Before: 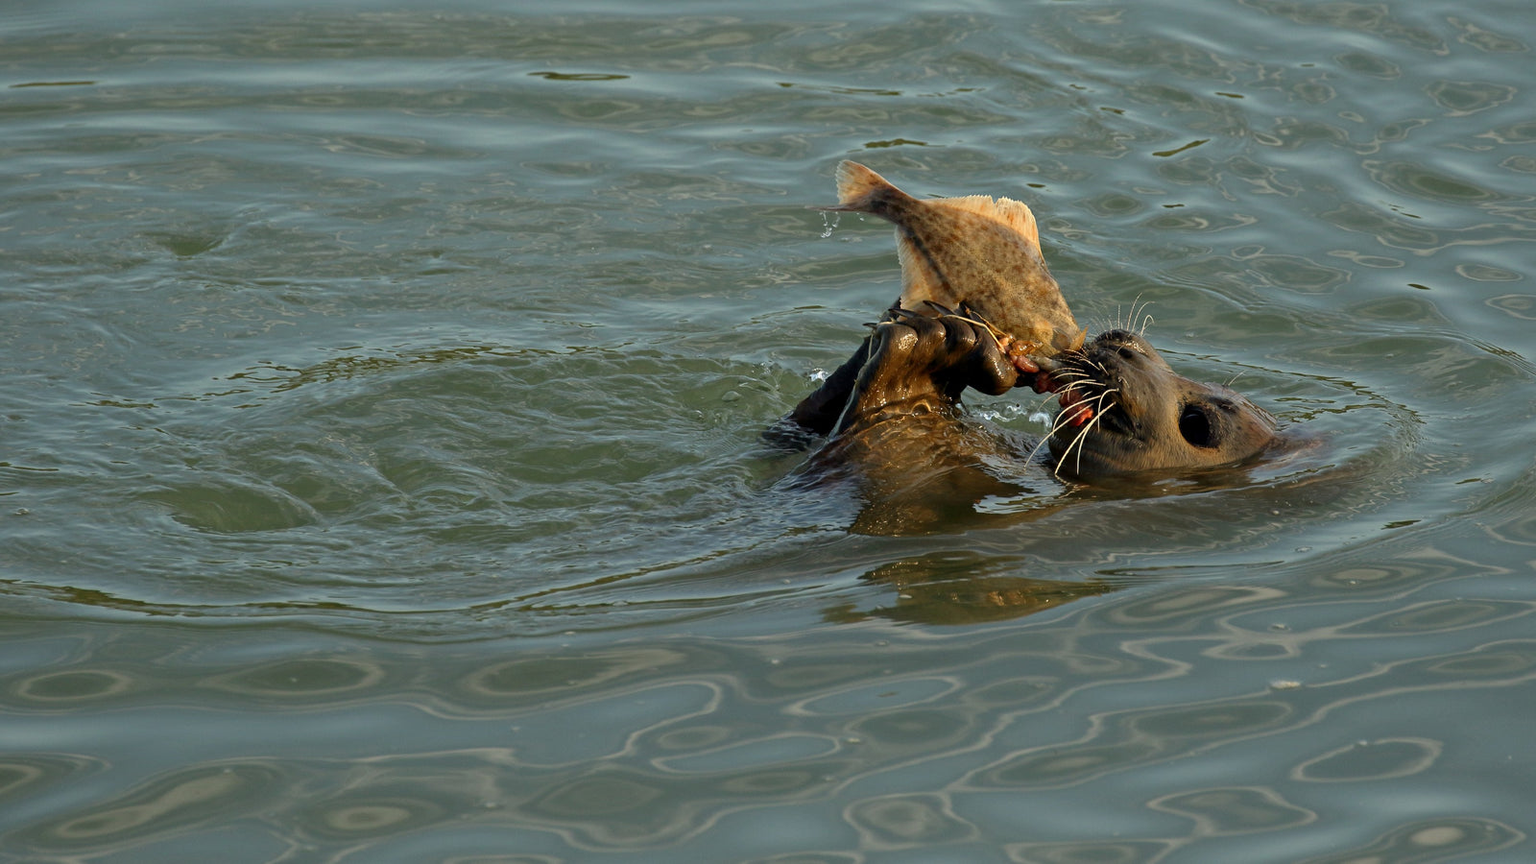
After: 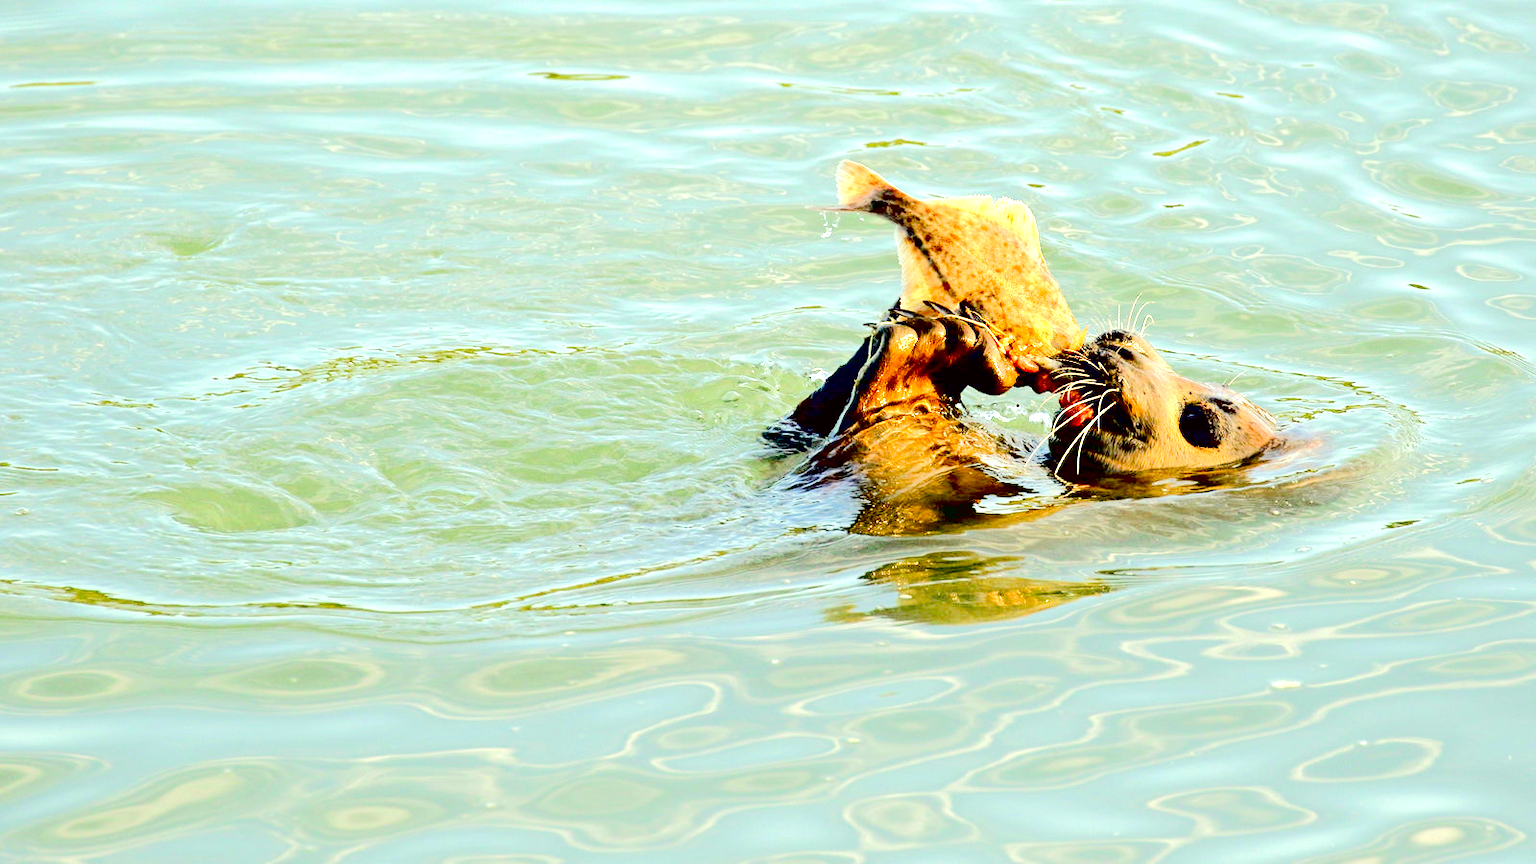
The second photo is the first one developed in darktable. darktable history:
contrast brightness saturation: contrast 0.054, brightness 0.067, saturation 0.011
color correction: highlights a* -1.07, highlights b* 4.64, shadows a* 3.58
exposure: black level correction 0.015, exposure 1.784 EV, compensate exposure bias true, compensate highlight preservation false
tone equalizer: -7 EV 0.165 EV, -6 EV 0.604 EV, -5 EV 1.13 EV, -4 EV 1.36 EV, -3 EV 1.17 EV, -2 EV 0.6 EV, -1 EV 0.157 EV, edges refinement/feathering 500, mask exposure compensation -1.57 EV, preserve details no
